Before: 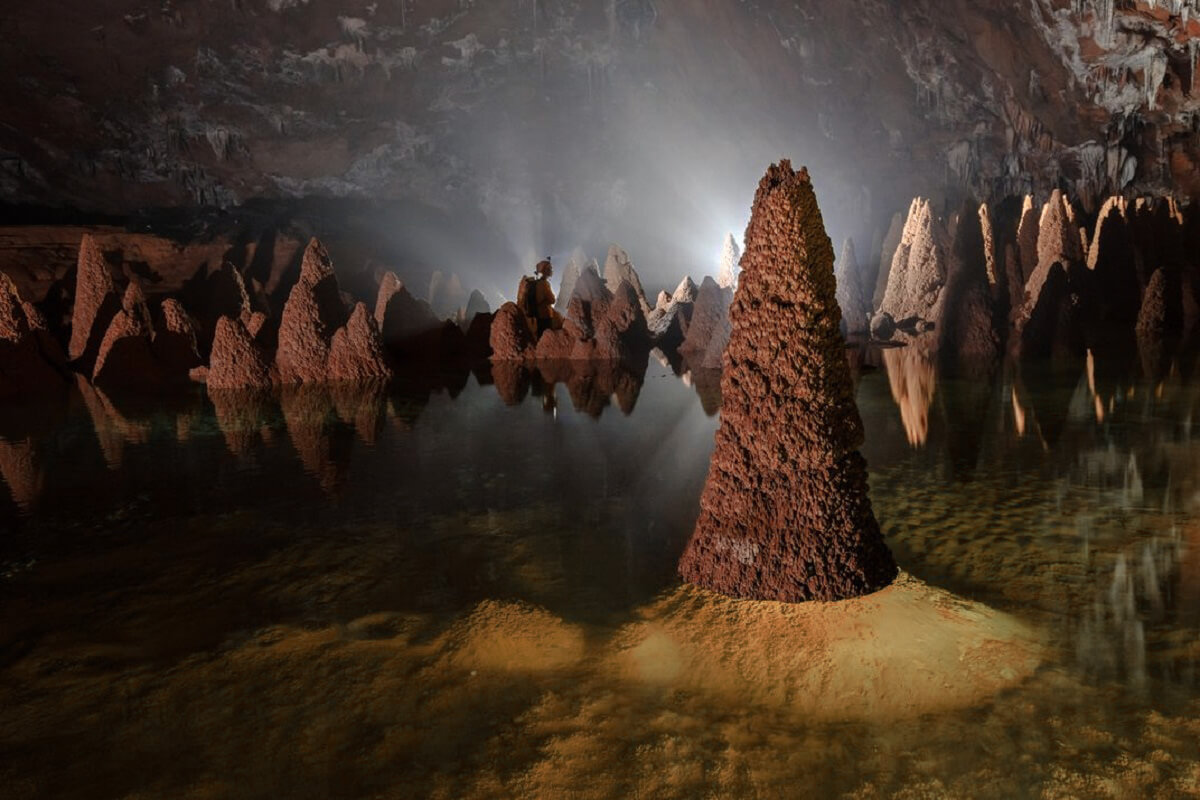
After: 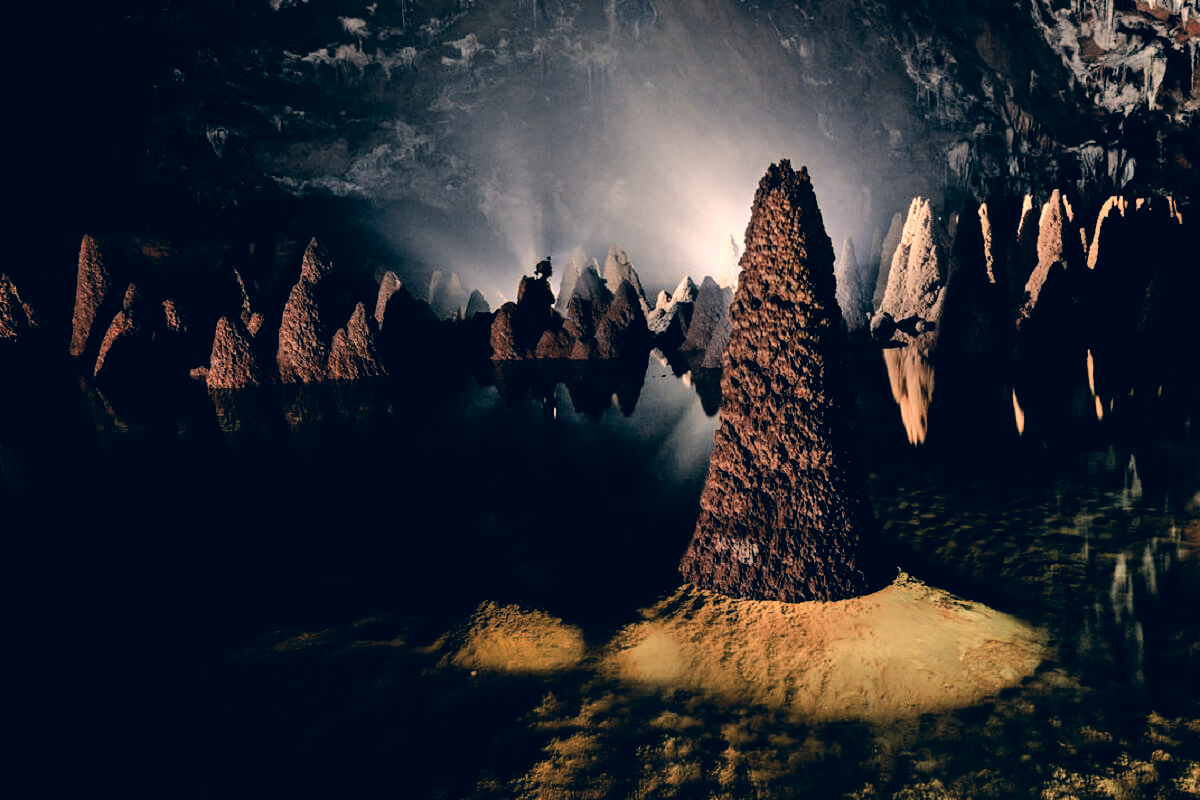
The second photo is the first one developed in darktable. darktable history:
filmic rgb: black relative exposure -3.78 EV, white relative exposure 2.4 EV, dynamic range scaling -49.31%, hardness 3.46, latitude 29.11%, contrast 1.812, iterations of high-quality reconstruction 0
color correction: highlights a* 10.37, highlights b* 14.25, shadows a* -9.71, shadows b* -14.93
shadows and highlights: shadows 37.51, highlights -26.63, soften with gaussian
